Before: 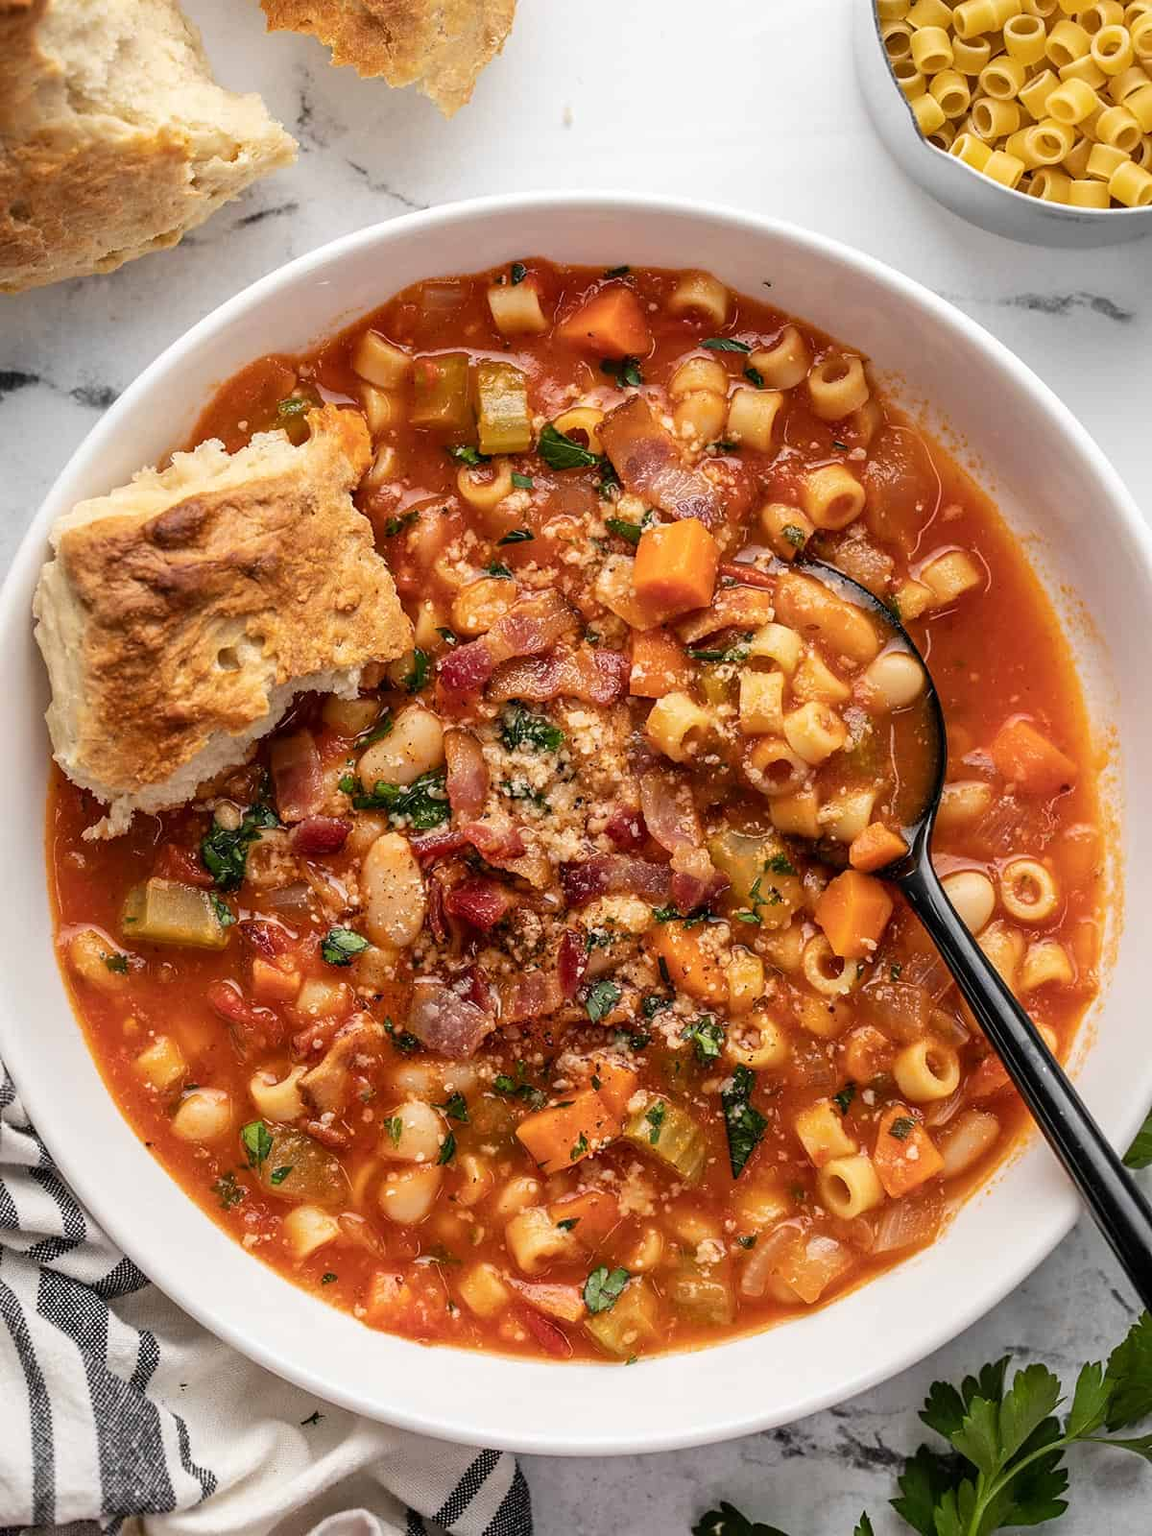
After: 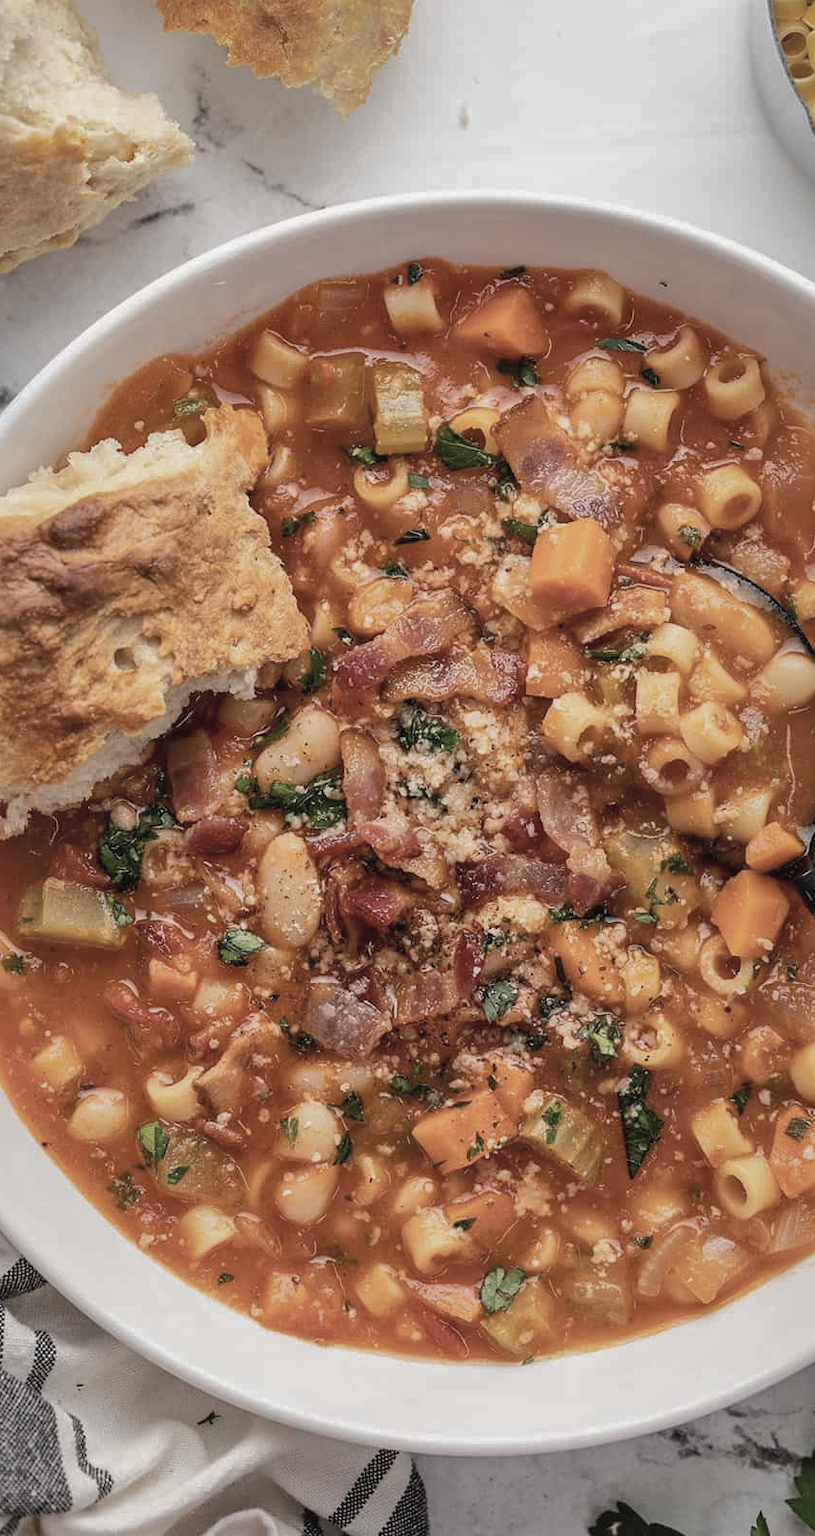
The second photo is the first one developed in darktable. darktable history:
crop and rotate: left 9.061%, right 20.142%
exposure: black level correction 0.001, compensate highlight preservation false
contrast brightness saturation: contrast -0.05, saturation -0.41
shadows and highlights: shadows 40, highlights -60
